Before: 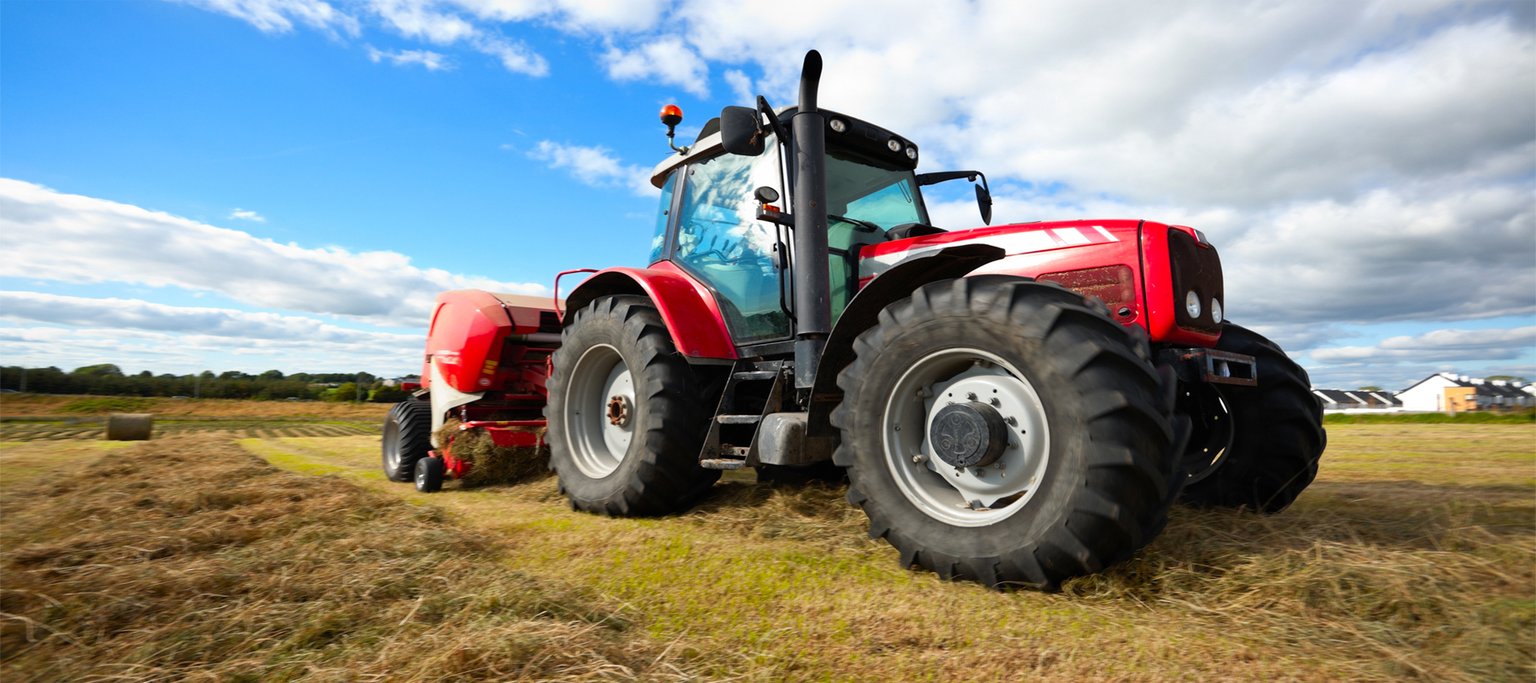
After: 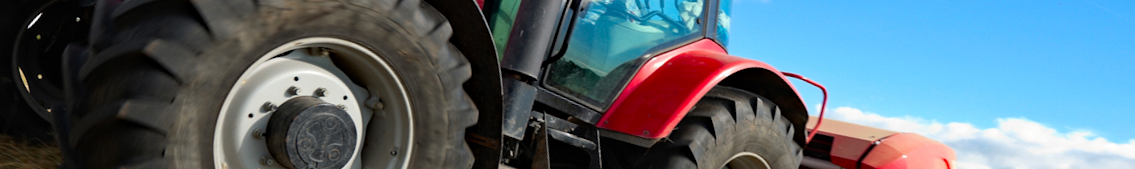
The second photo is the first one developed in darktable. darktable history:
crop and rotate: angle 16.12°, top 30.835%, bottom 35.653%
haze removal: compatibility mode true, adaptive false
